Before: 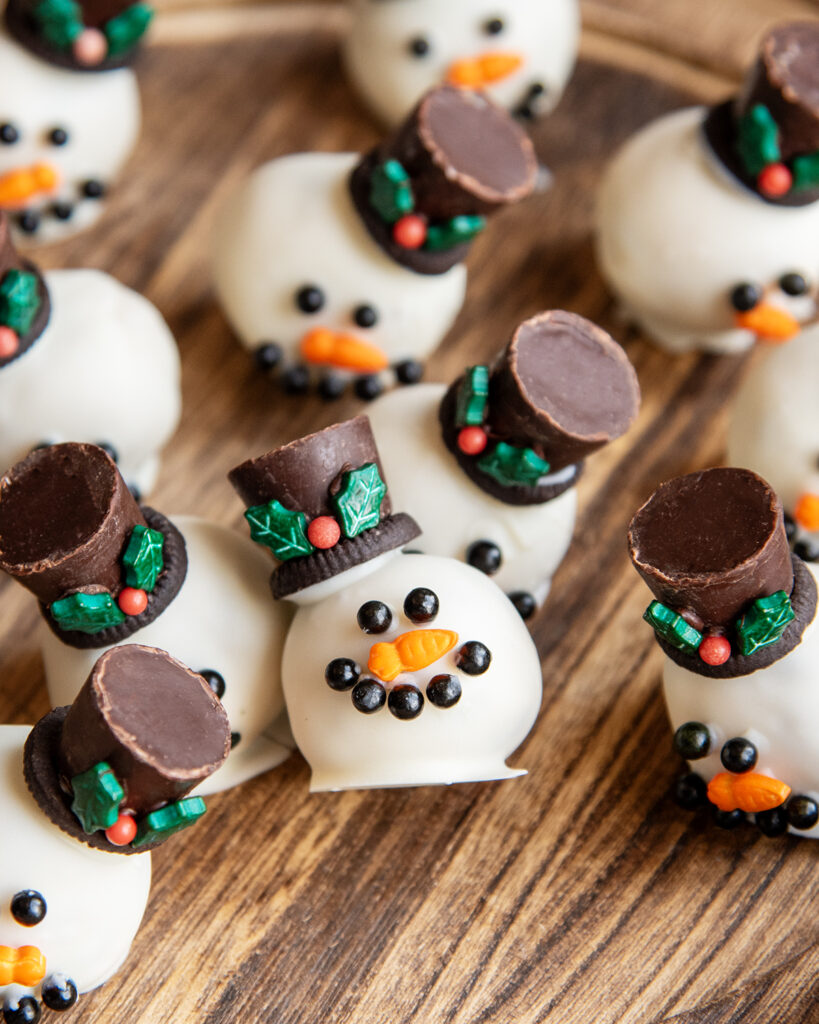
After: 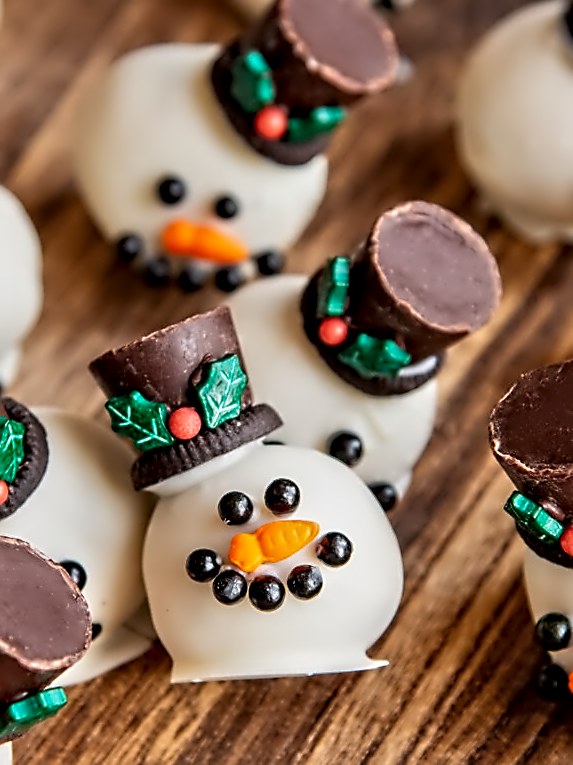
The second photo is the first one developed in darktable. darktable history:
shadows and highlights: shadows 25, highlights -25
crop and rotate: left 17.046%, top 10.659%, right 12.989%, bottom 14.553%
sharpen: on, module defaults
exposure: exposure -0.21 EV, compensate highlight preservation false
contrast equalizer: octaves 7, y [[0.5, 0.542, 0.583, 0.625, 0.667, 0.708], [0.5 ×6], [0.5 ×6], [0, 0.033, 0.067, 0.1, 0.133, 0.167], [0, 0.05, 0.1, 0.15, 0.2, 0.25]]
